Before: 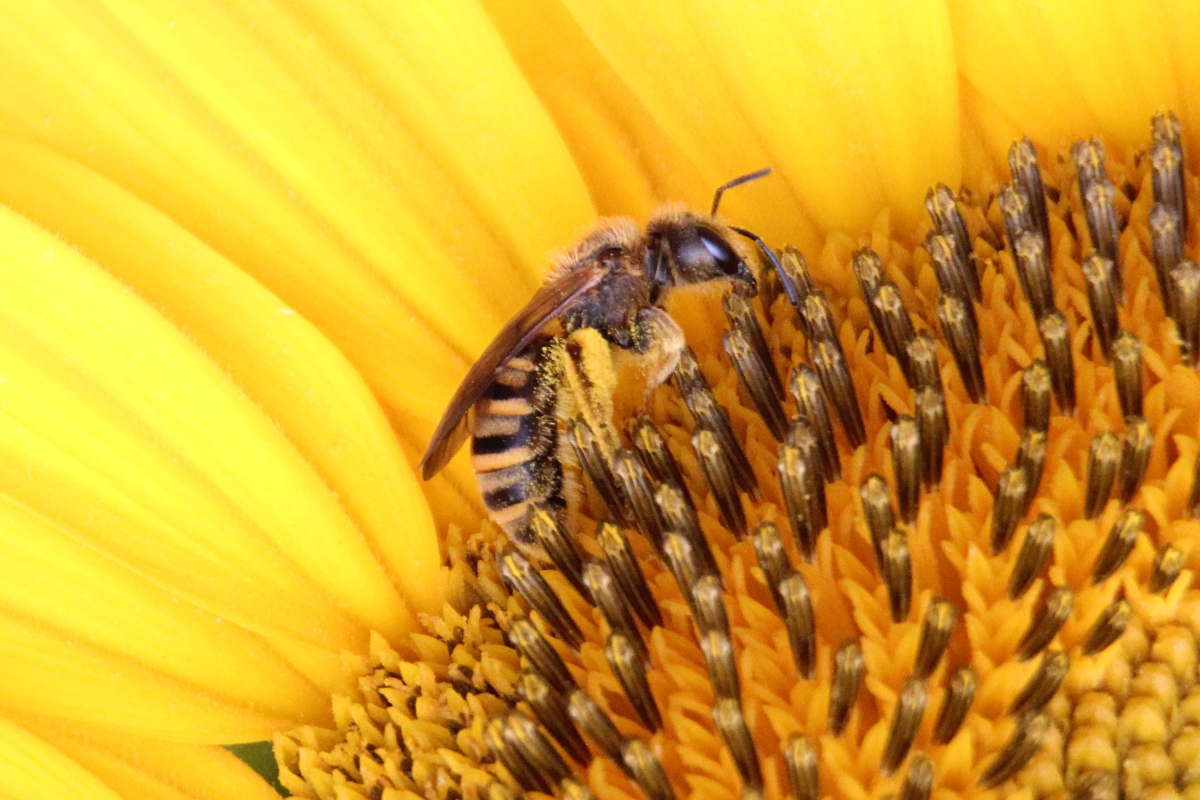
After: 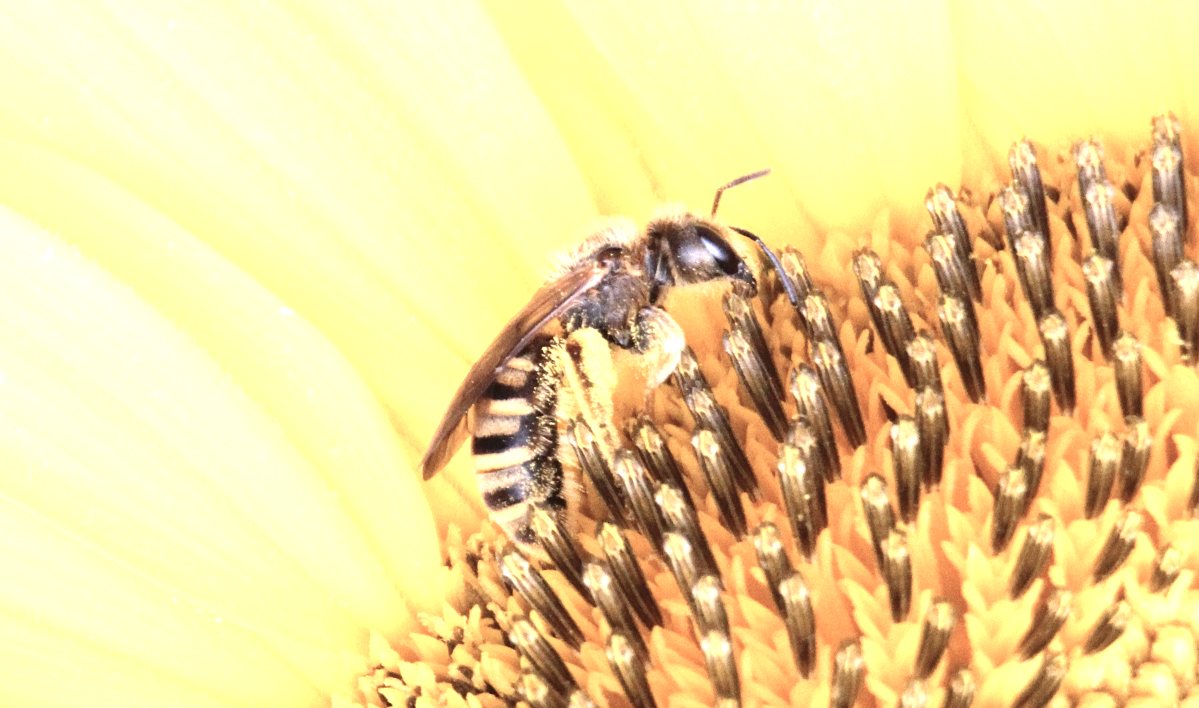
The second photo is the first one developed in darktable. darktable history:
contrast brightness saturation: contrast 0.101, saturation -0.377
crop and rotate: top 0%, bottom 11.454%
exposure: black level correction 0, exposure 1.377 EV, compensate exposure bias true, compensate highlight preservation false
